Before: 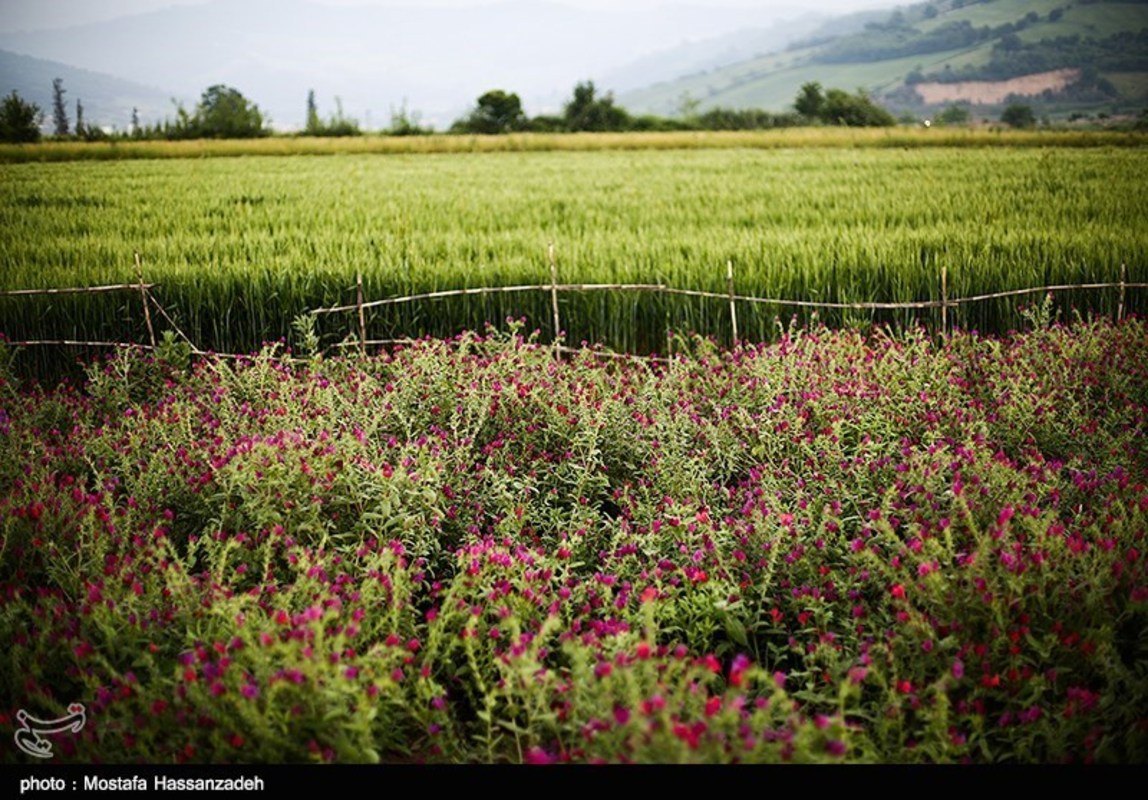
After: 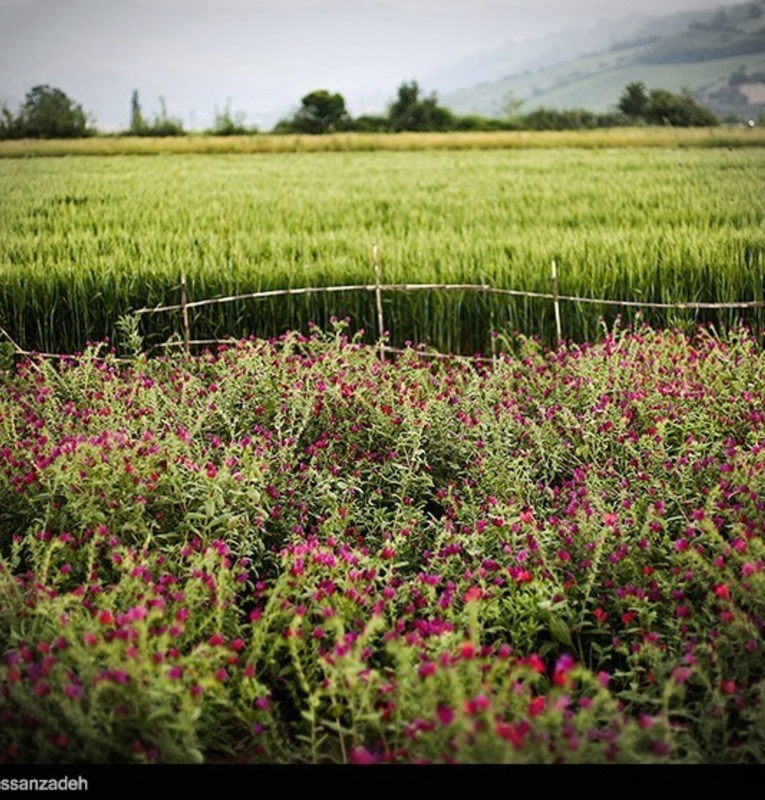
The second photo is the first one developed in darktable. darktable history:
crop: left 15.386%, right 17.916%
vignetting: fall-off start 97.25%, width/height ratio 1.187, unbound false
